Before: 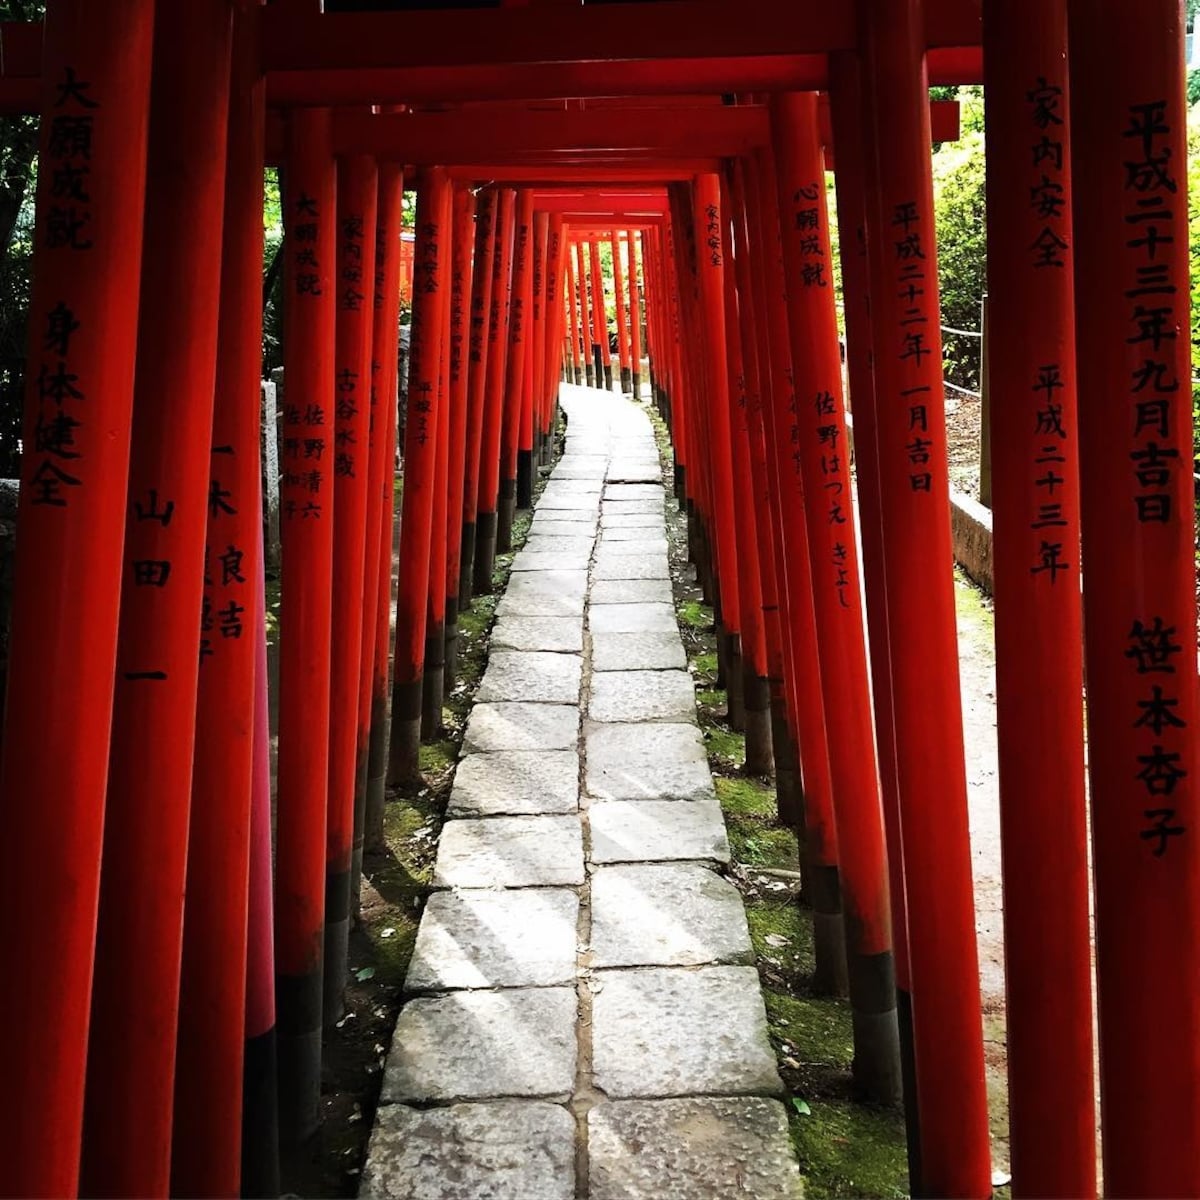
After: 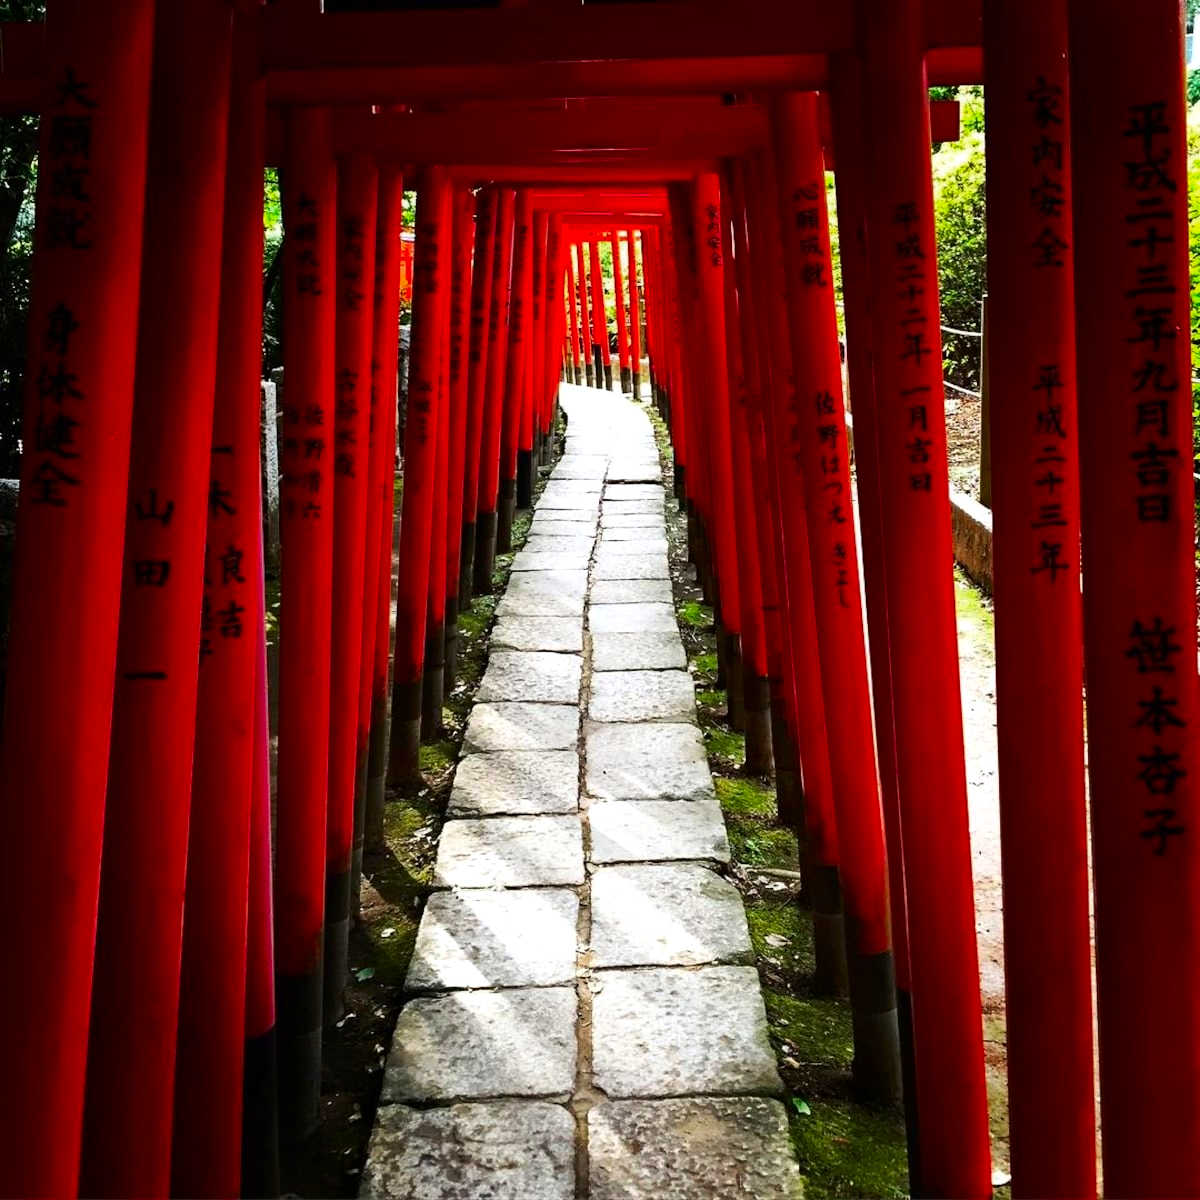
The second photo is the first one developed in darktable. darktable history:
haze removal: on, module defaults
vibrance: vibrance 95.34%
contrast brightness saturation: contrast 0.13, brightness -0.05, saturation 0.16
